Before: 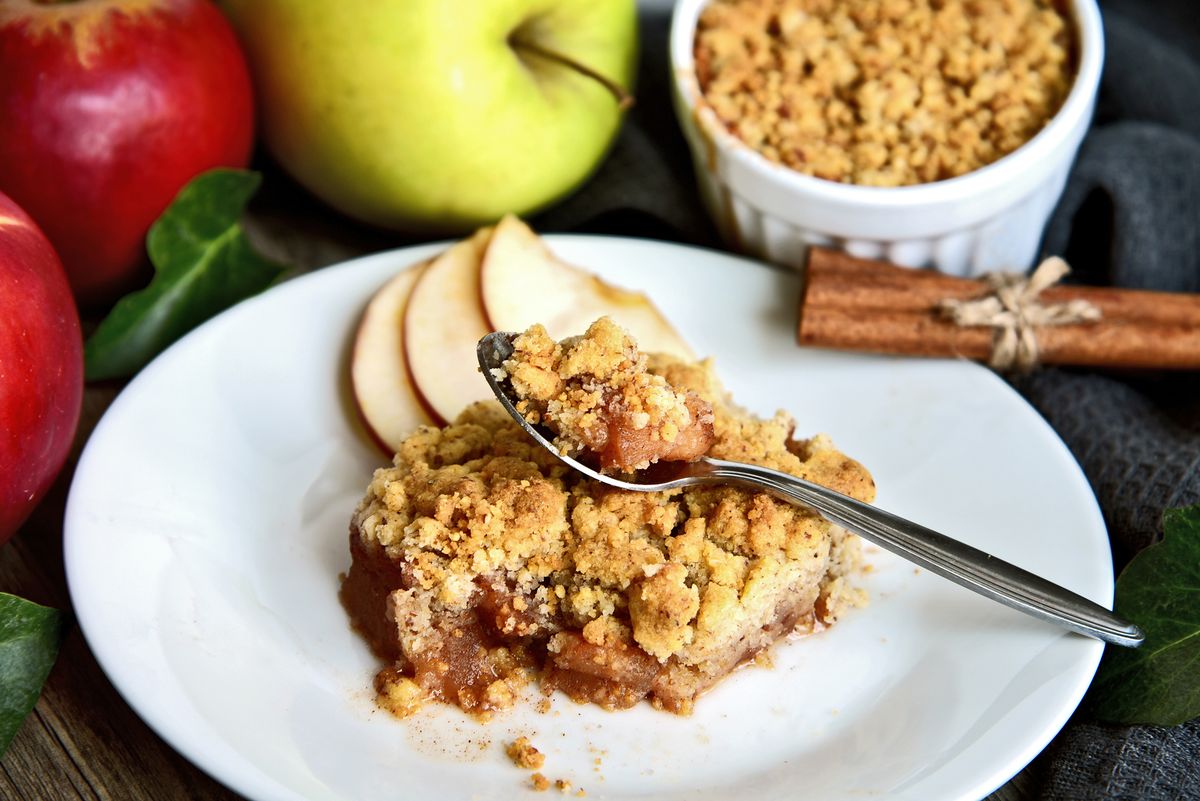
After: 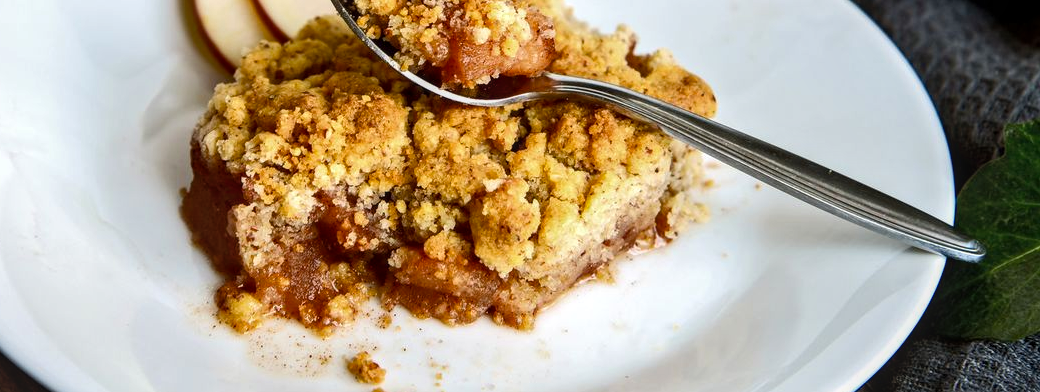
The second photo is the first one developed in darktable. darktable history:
local contrast: on, module defaults
crop and rotate: left 13.306%, top 48.129%, bottom 2.928%
color balance rgb: perceptual saturation grading › global saturation 8.89%, saturation formula JzAzBz (2021)
